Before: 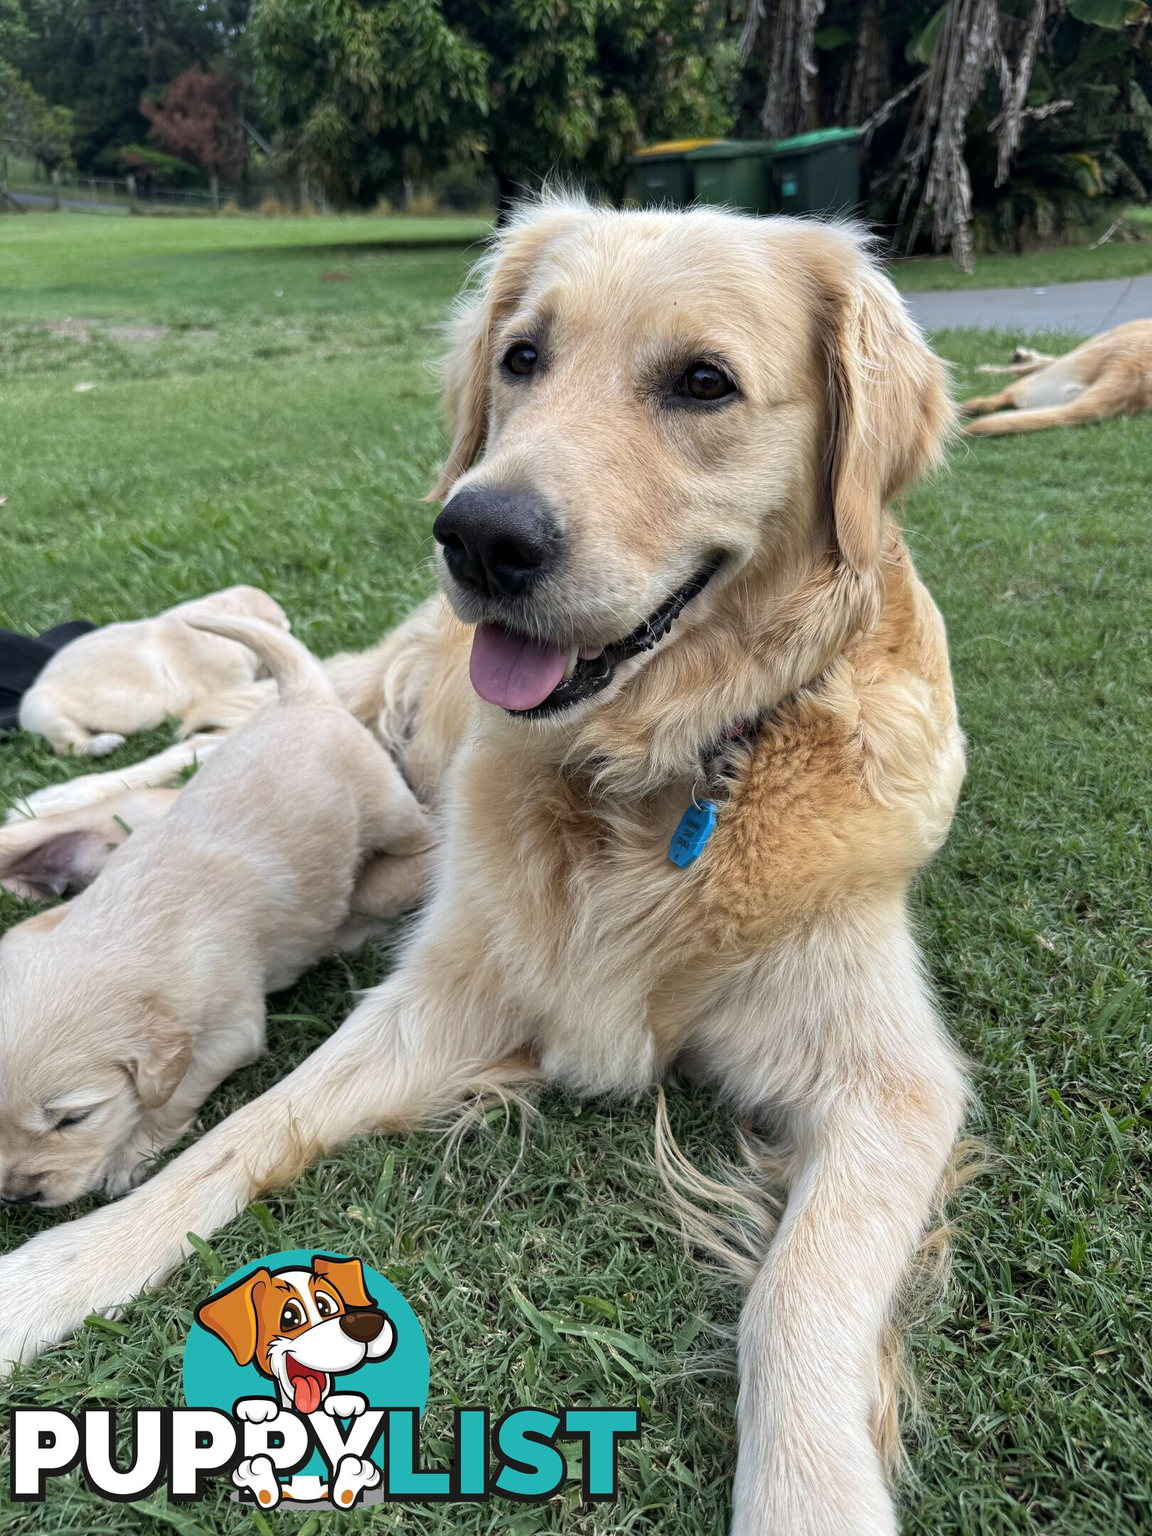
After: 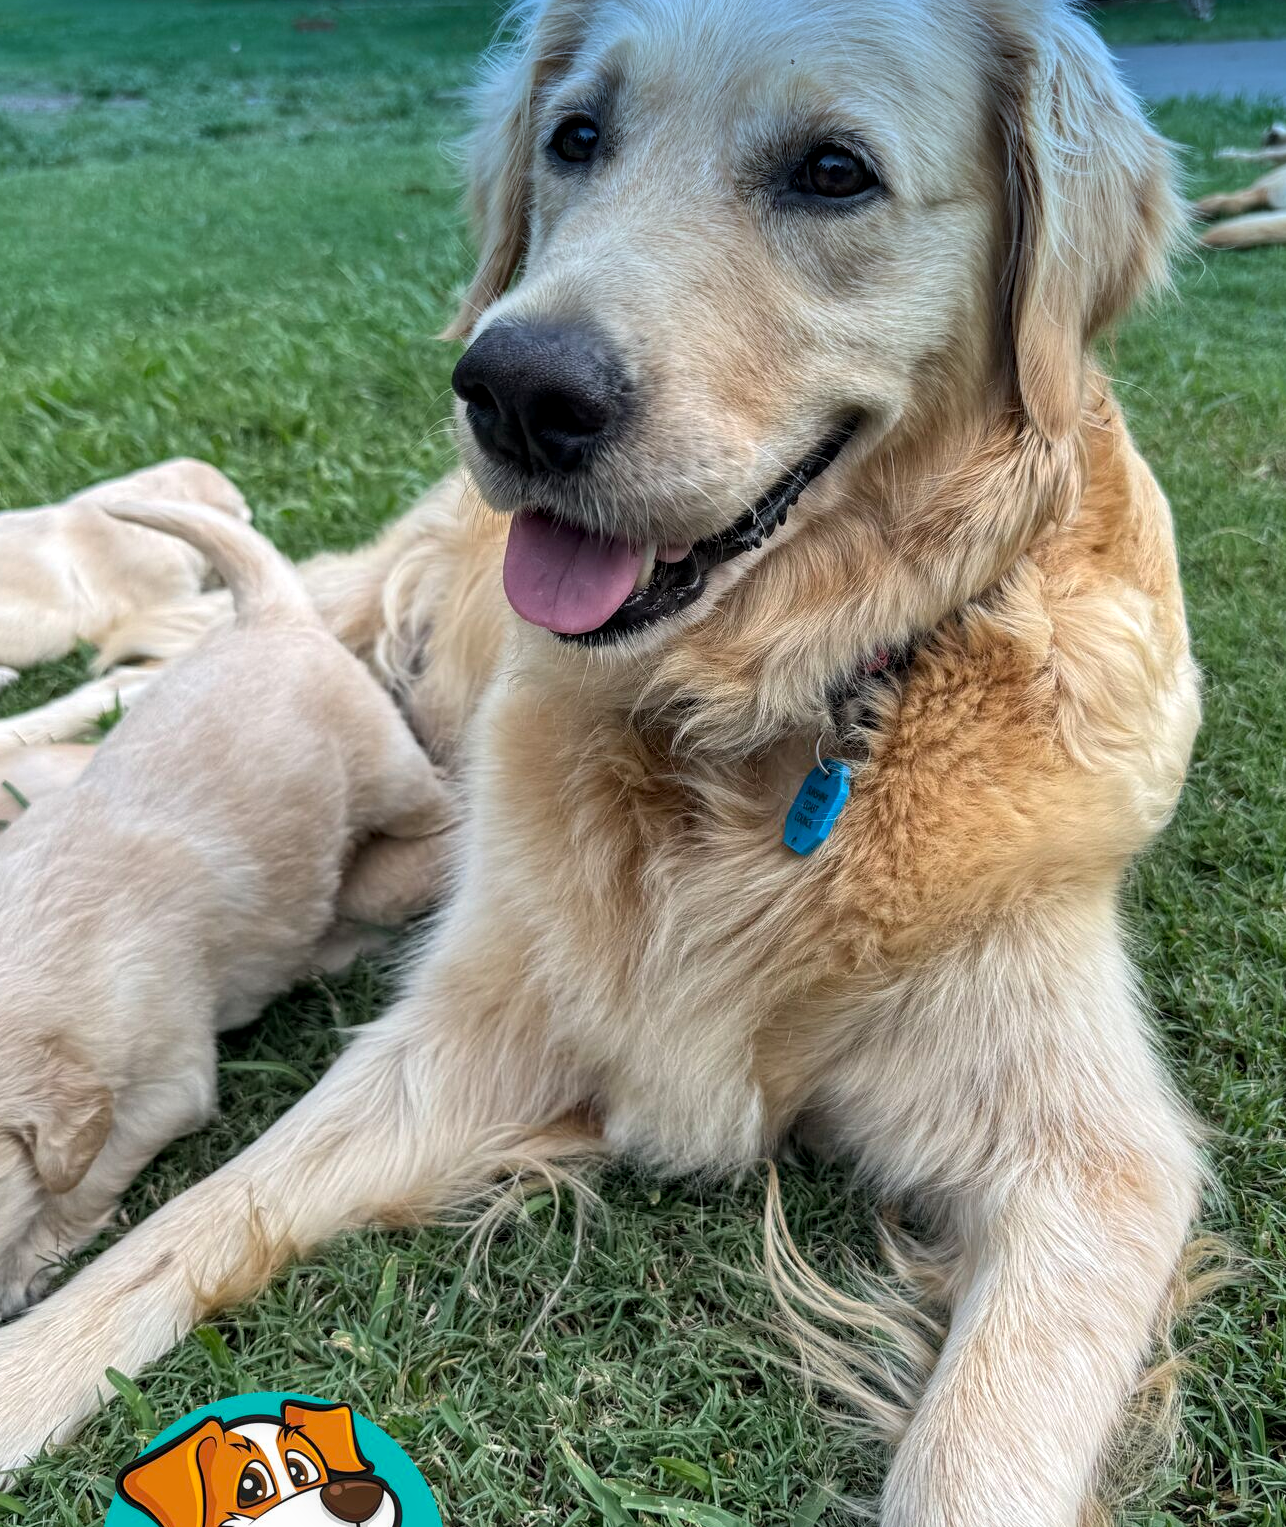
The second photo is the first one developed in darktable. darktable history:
contrast brightness saturation: saturation -0.05
crop: left 9.712%, top 16.928%, right 10.845%, bottom 12.332%
graduated density: density 2.02 EV, hardness 44%, rotation 0.374°, offset 8.21, hue 208.8°, saturation 97%
local contrast: on, module defaults
